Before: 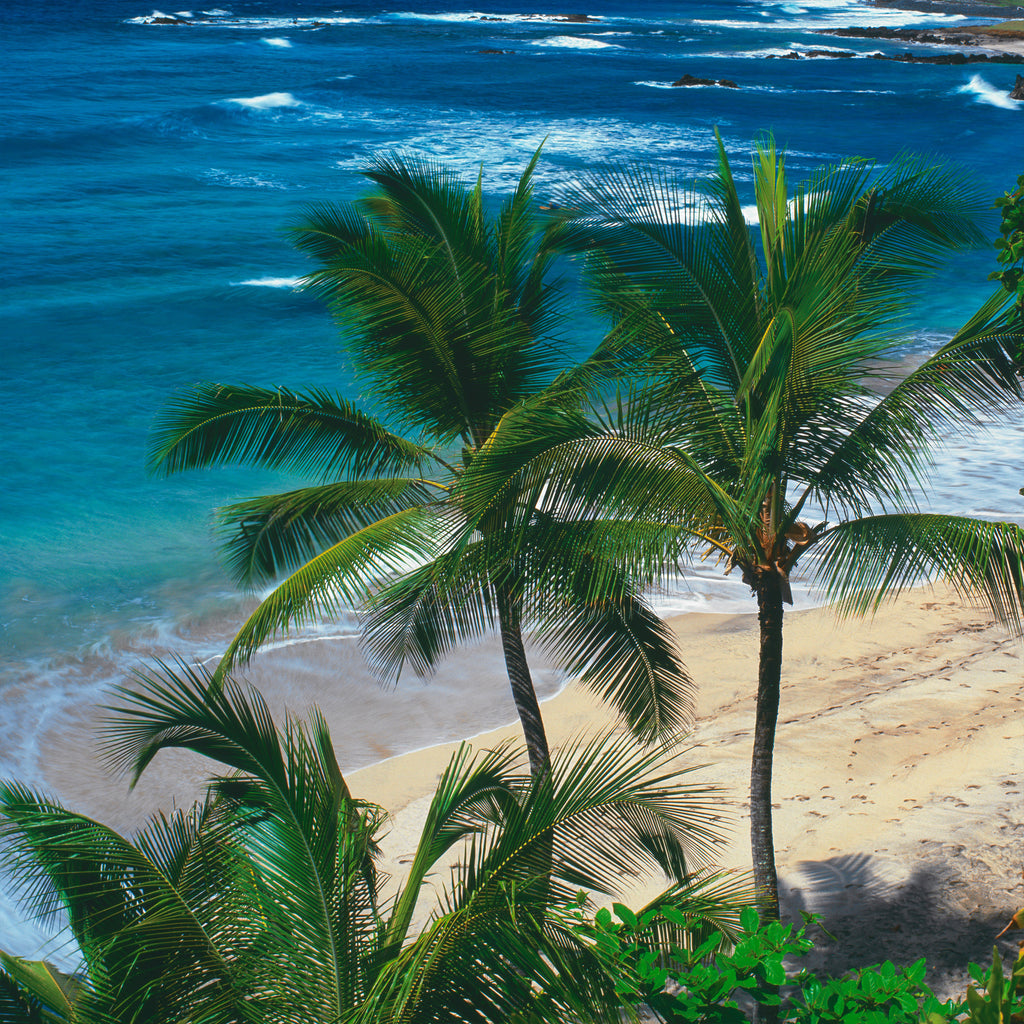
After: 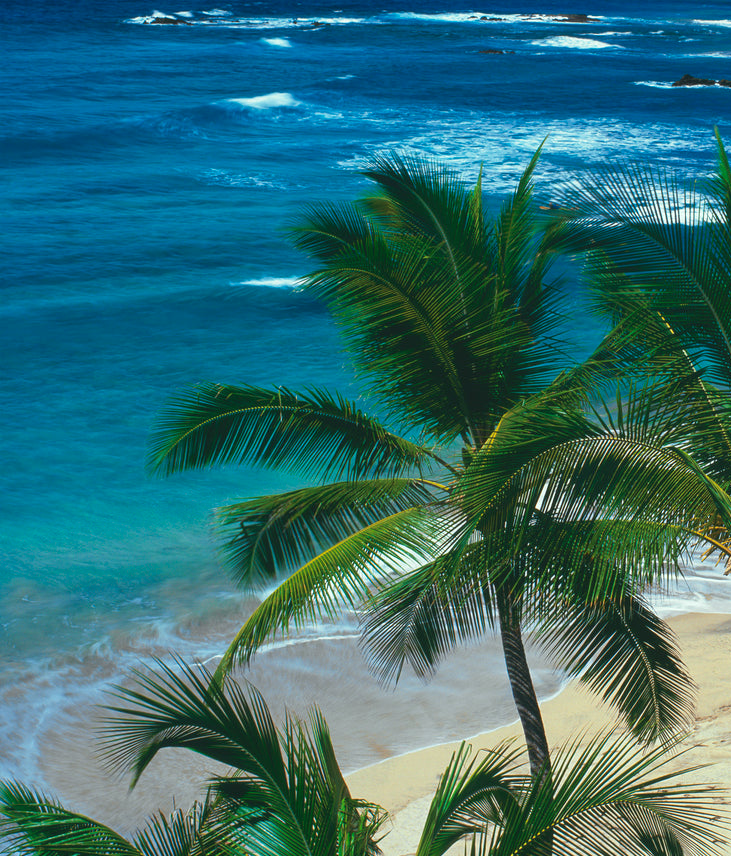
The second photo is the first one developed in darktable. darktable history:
color correction: highlights a* -6.73, highlights b* 0.666
crop: right 28.56%, bottom 16.341%
color zones: curves: ch1 [(0.077, 0.436) (0.25, 0.5) (0.75, 0.5)]
